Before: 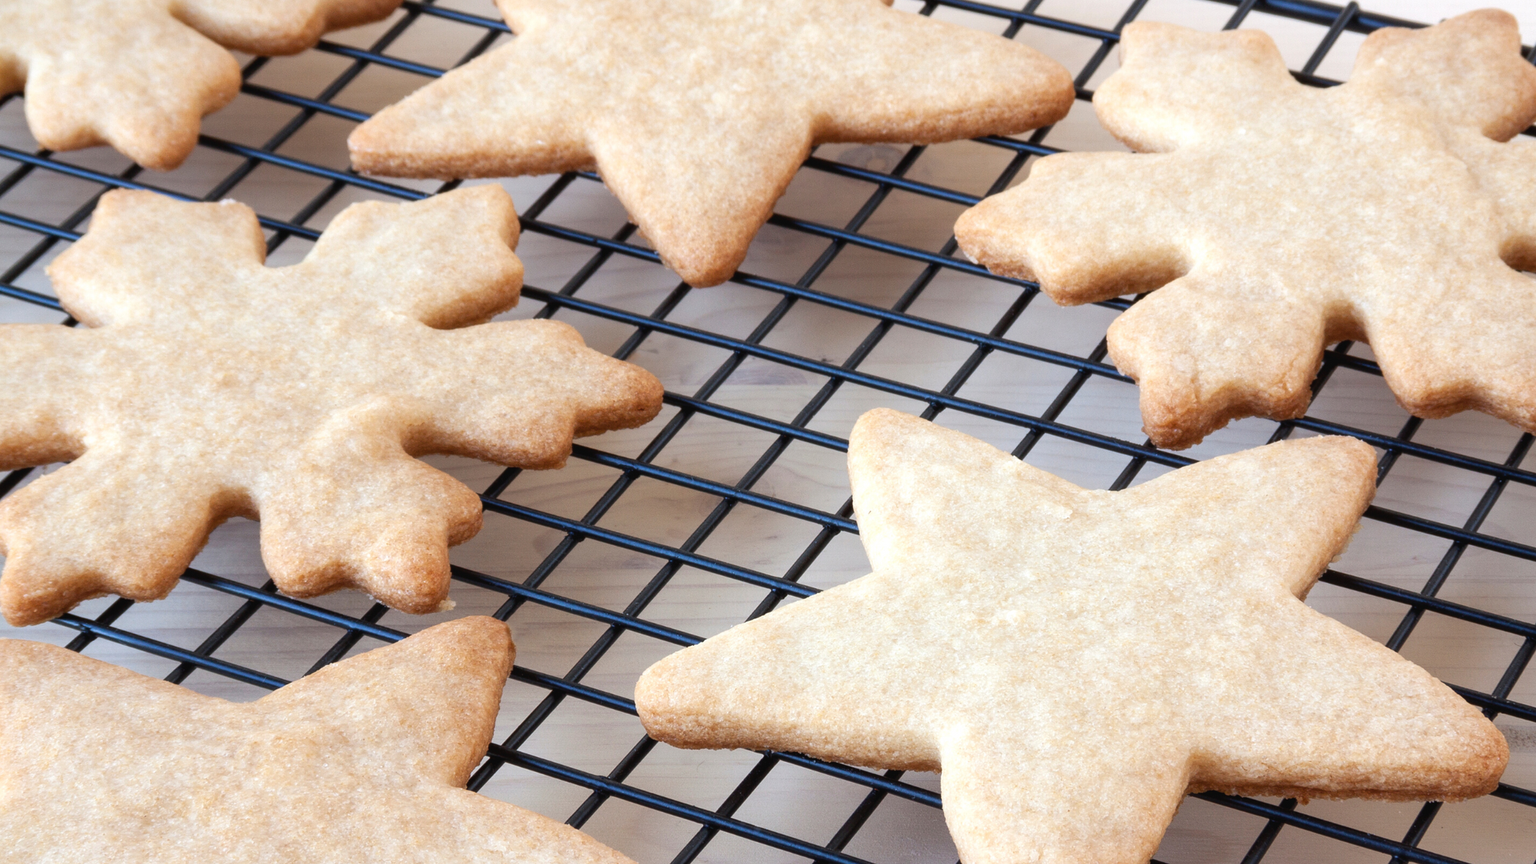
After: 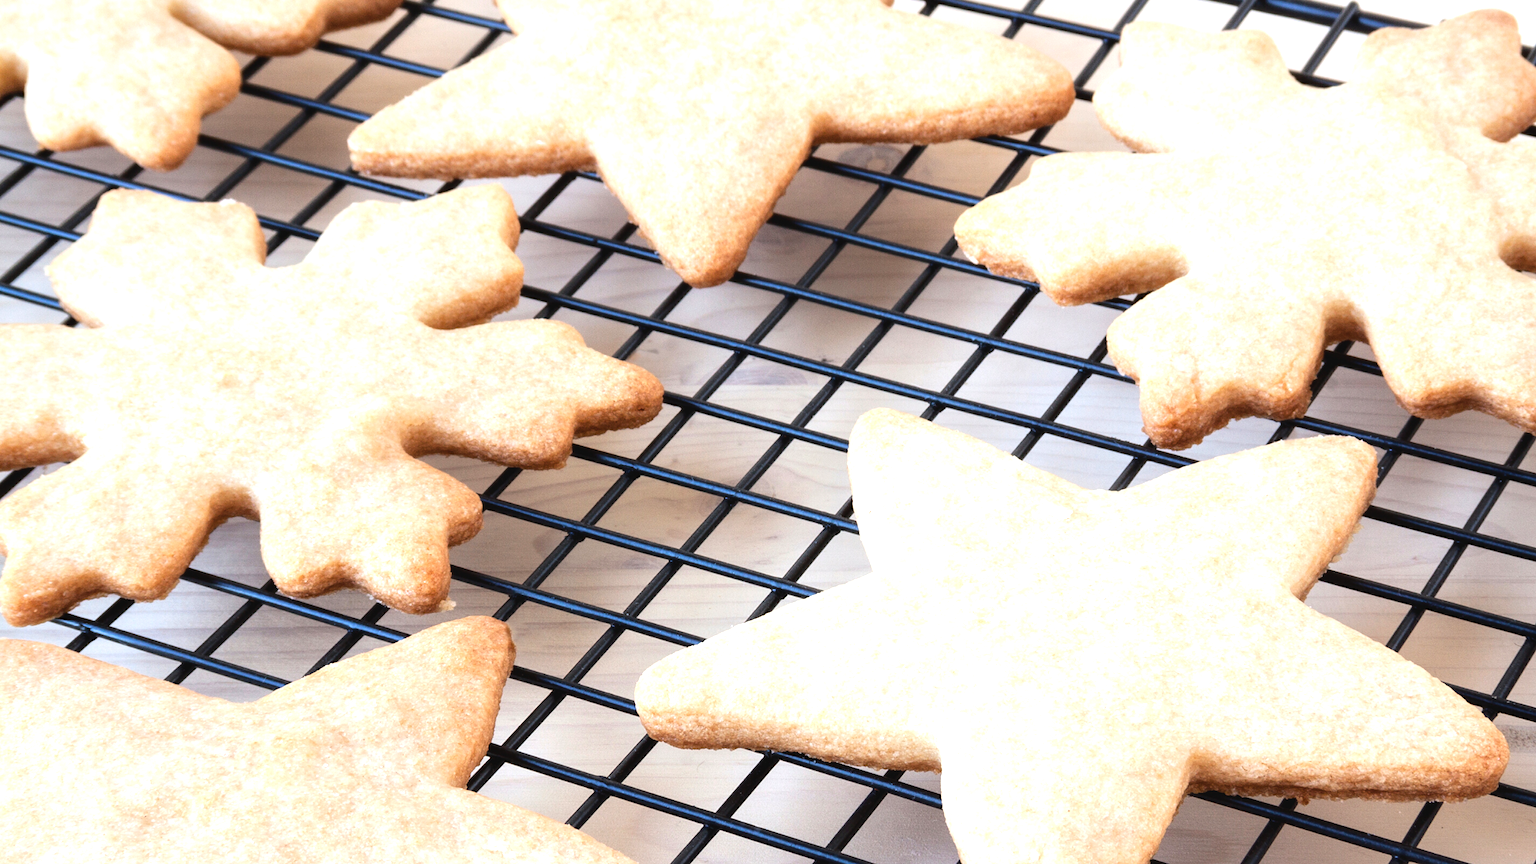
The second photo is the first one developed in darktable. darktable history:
exposure: black level correction -0.001, exposure 0.08 EV, compensate highlight preservation false
tone equalizer: -8 EV 0.001 EV, -7 EV -0.002 EV, -6 EV 0.002 EV, -5 EV -0.03 EV, -4 EV -0.116 EV, -3 EV -0.169 EV, -2 EV 0.24 EV, -1 EV 0.702 EV, +0 EV 0.493 EV
